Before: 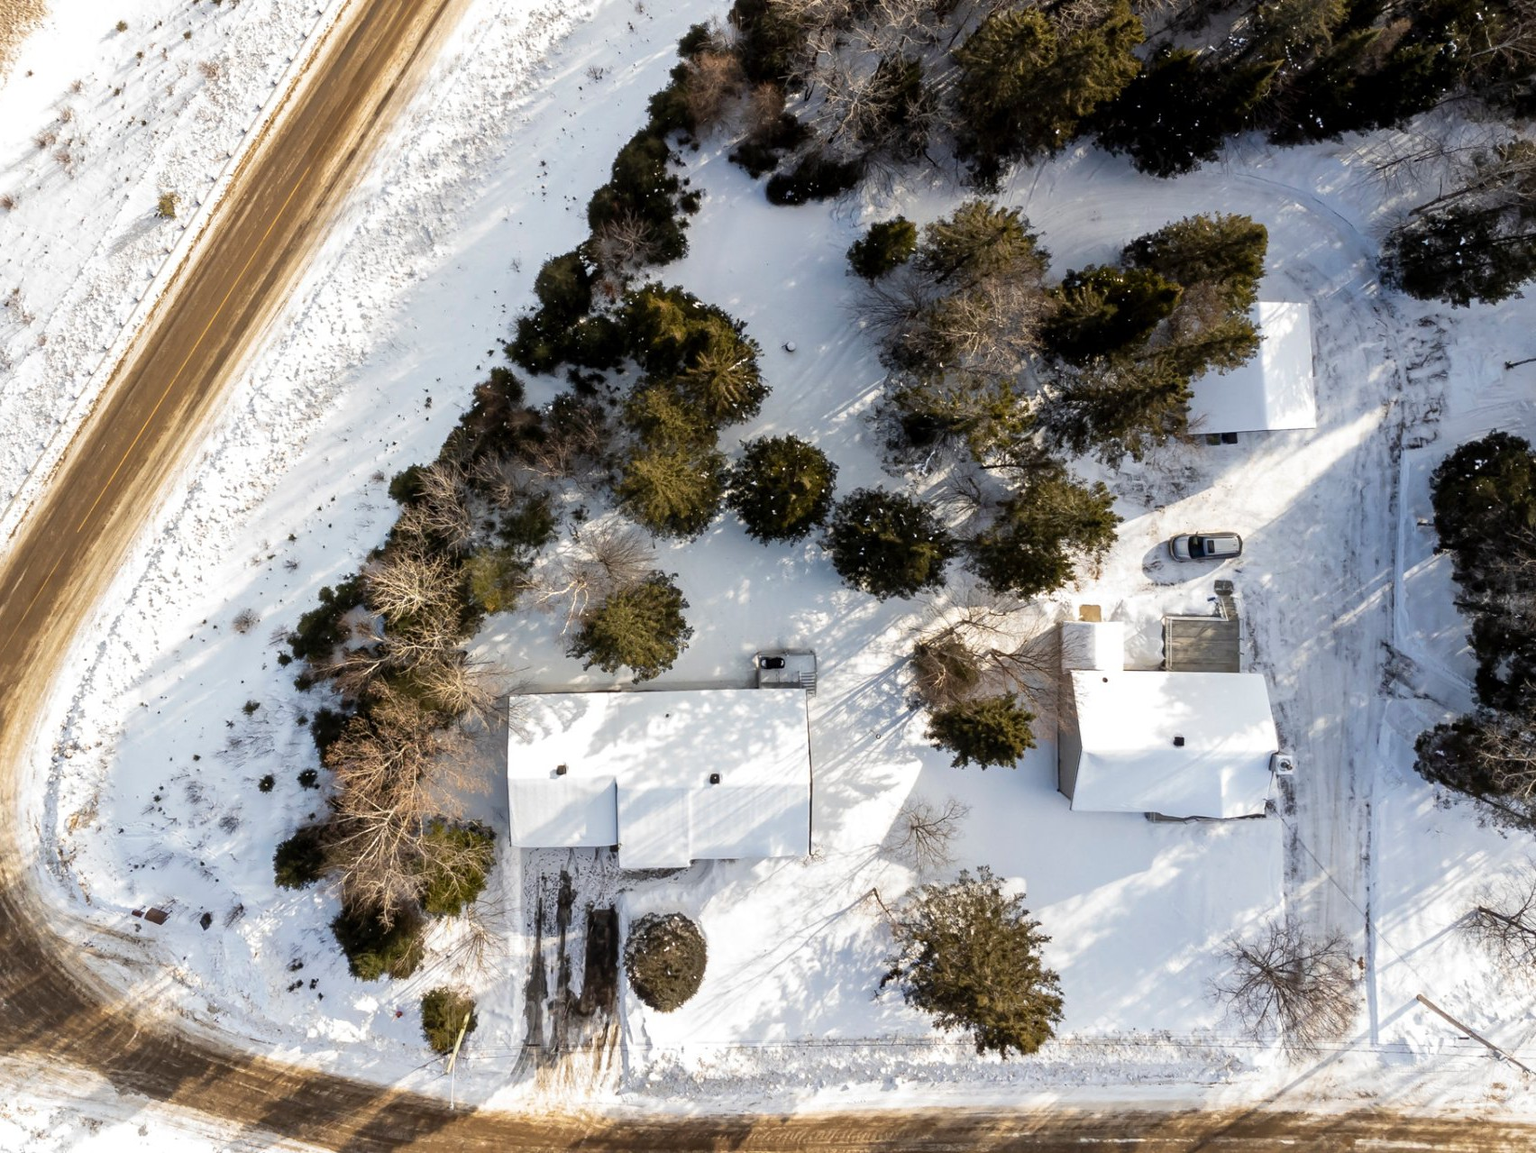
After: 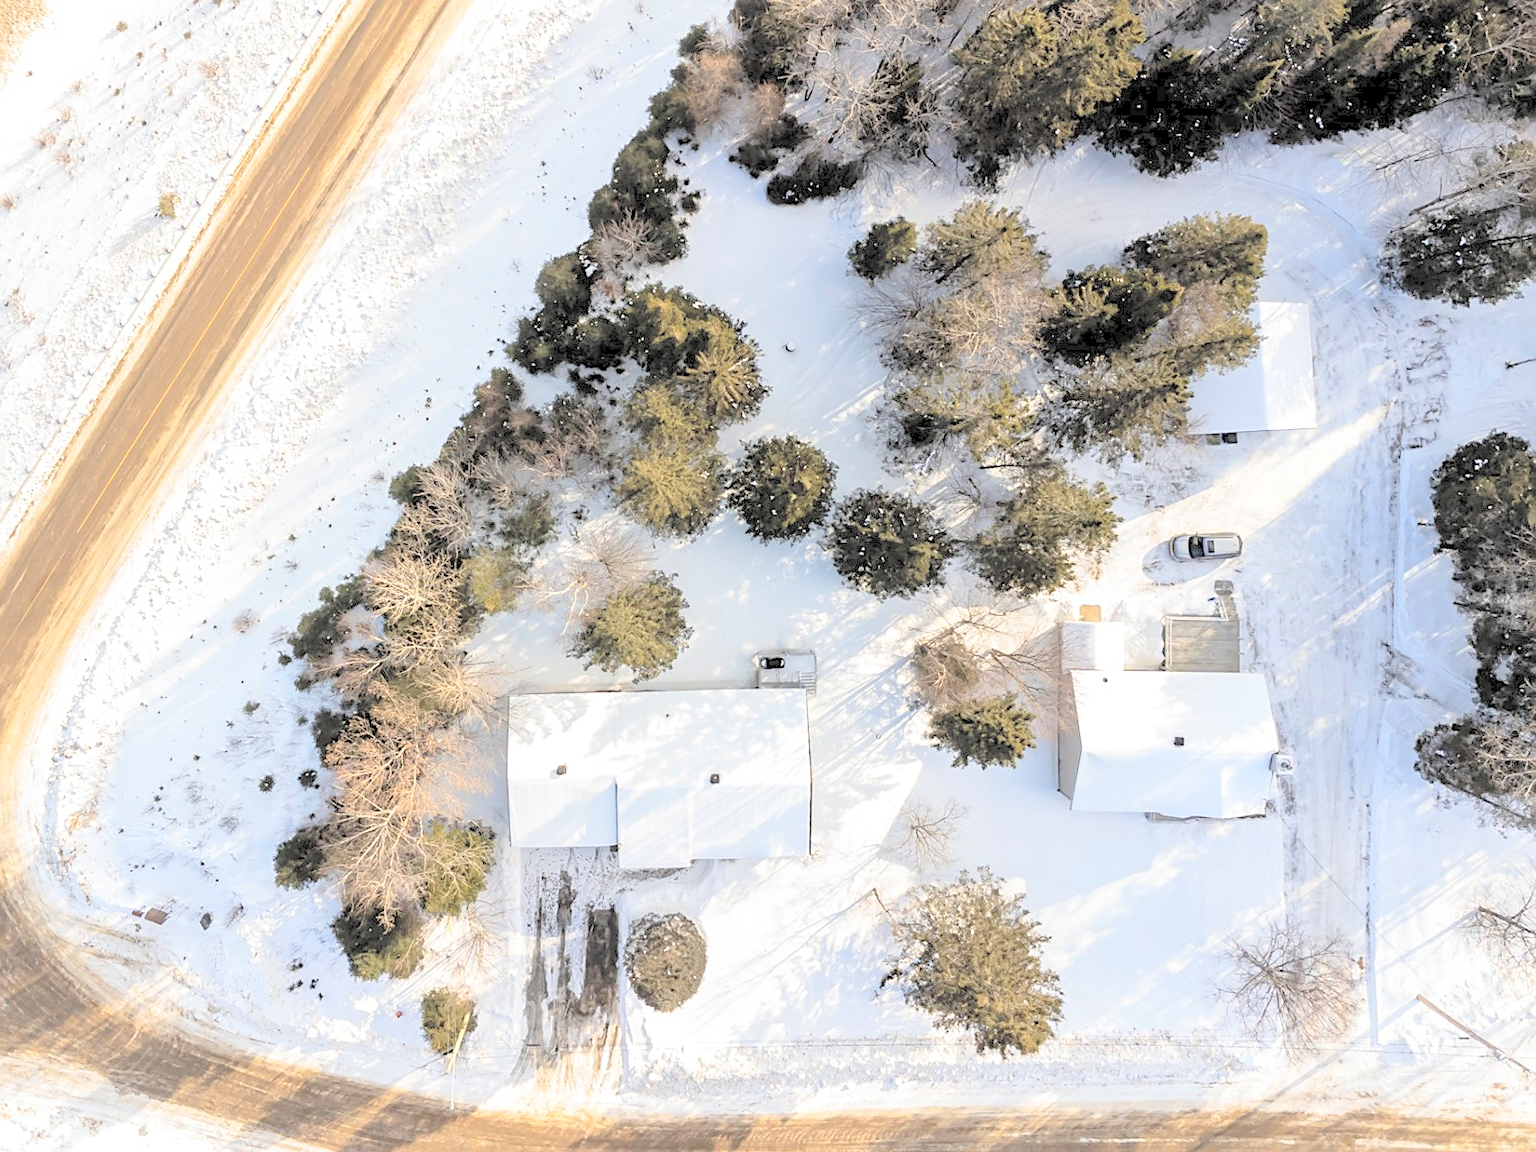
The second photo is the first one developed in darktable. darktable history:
color calibration: illuminant same as pipeline (D50), adaptation XYZ, x 0.345, y 0.359, temperature 5019.42 K
contrast brightness saturation: brightness 0.983
sharpen: on, module defaults
